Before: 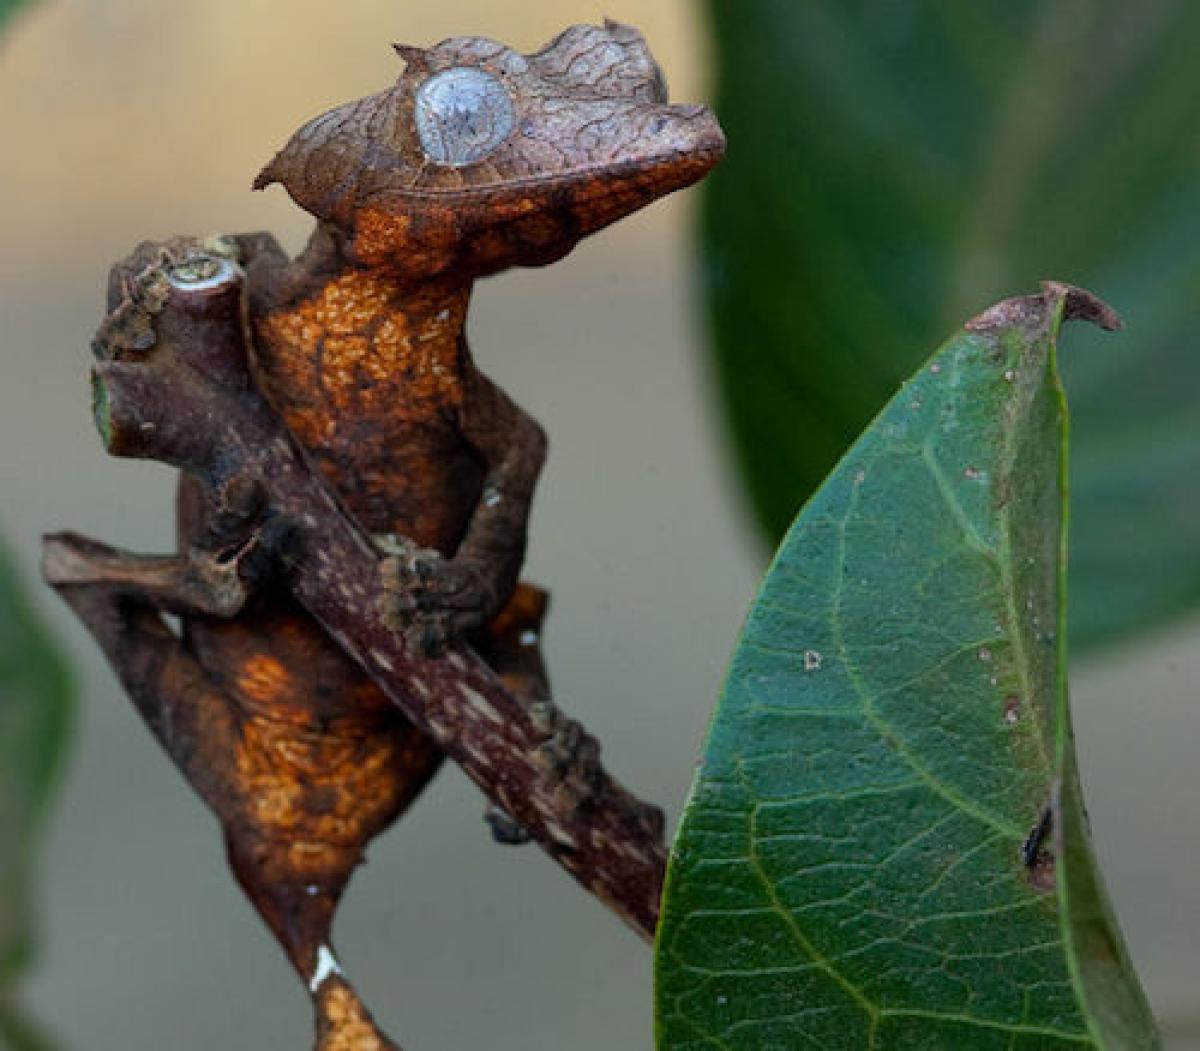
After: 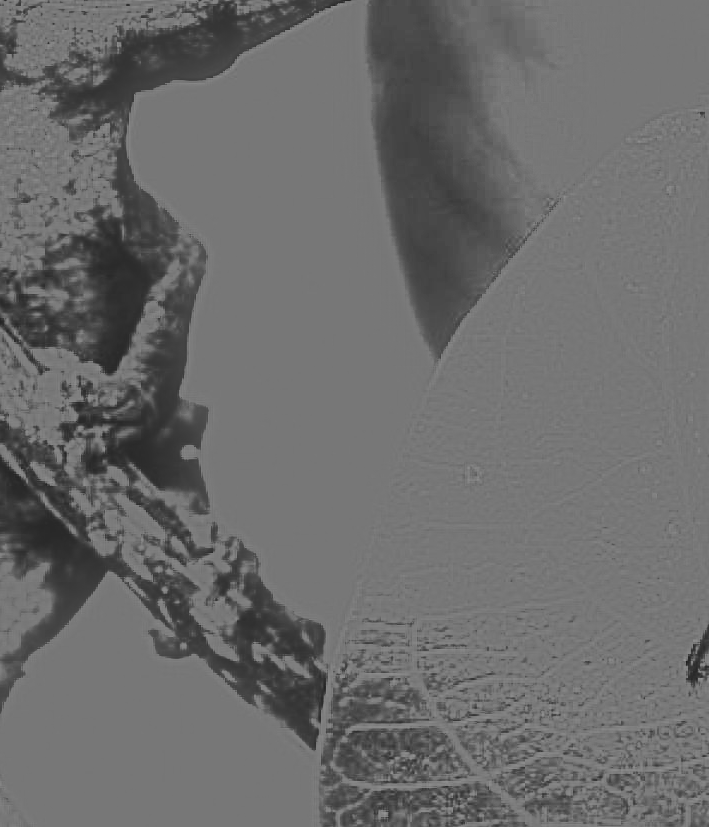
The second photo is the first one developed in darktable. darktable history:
highpass: sharpness 6%, contrast boost 7.63%
exposure: black level correction 0.035, exposure 0.9 EV, compensate highlight preservation false
tone equalizer: -8 EV -0.528 EV, -7 EV -0.319 EV, -6 EV -0.083 EV, -5 EV 0.413 EV, -4 EV 0.985 EV, -3 EV 0.791 EV, -2 EV -0.01 EV, -1 EV 0.14 EV, +0 EV -0.012 EV, smoothing 1
crop and rotate: left 28.256%, top 17.734%, right 12.656%, bottom 3.573%
